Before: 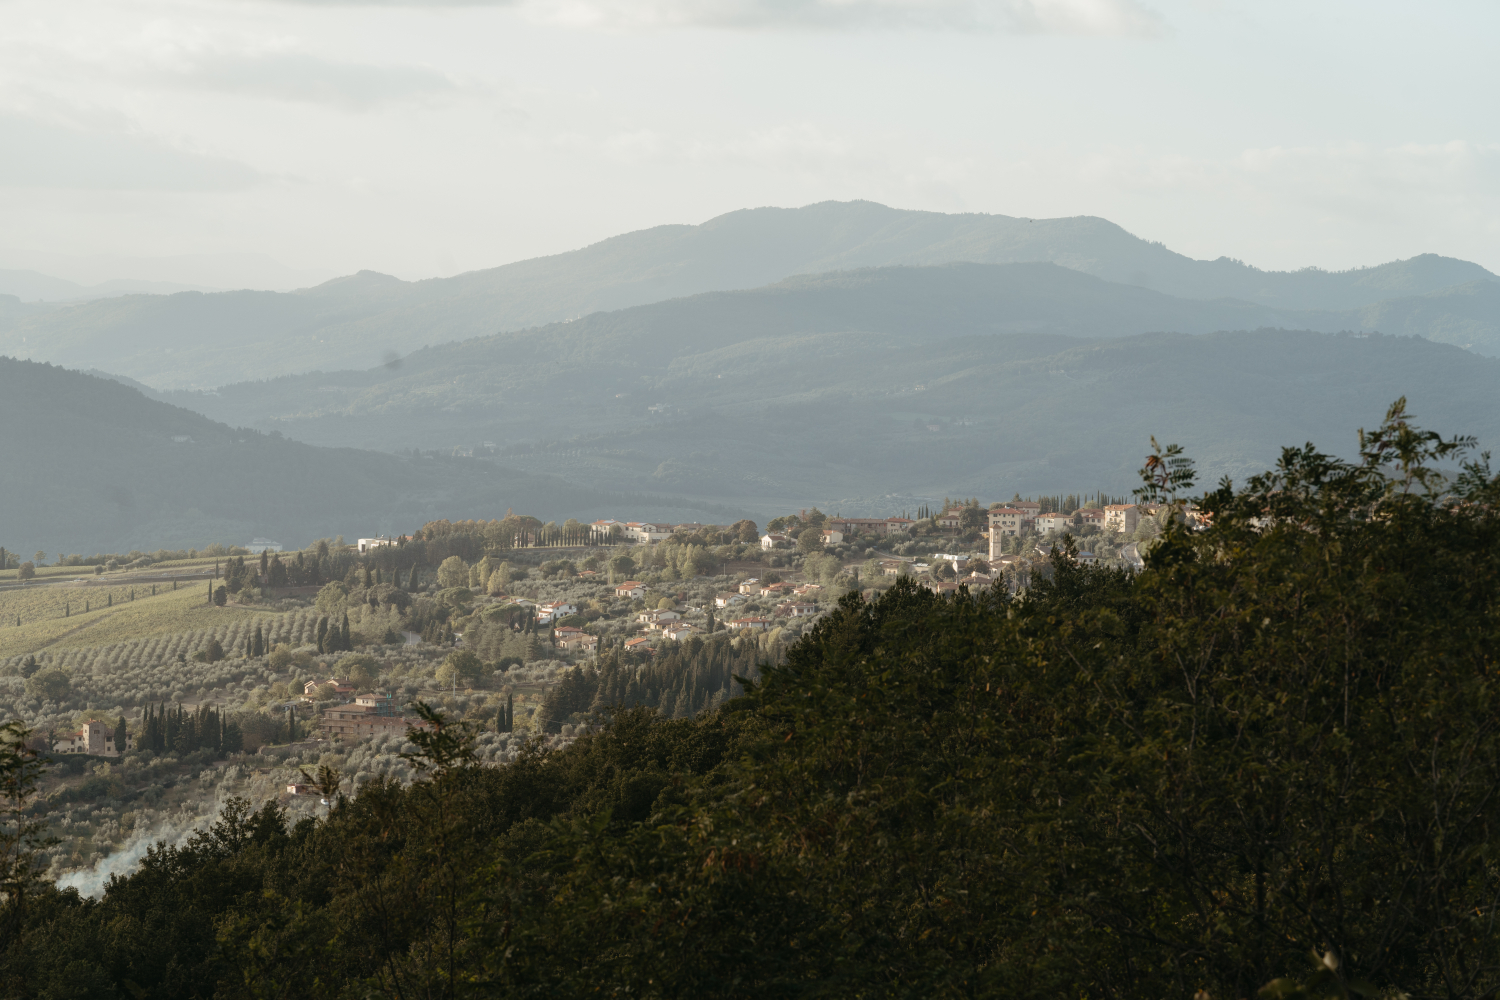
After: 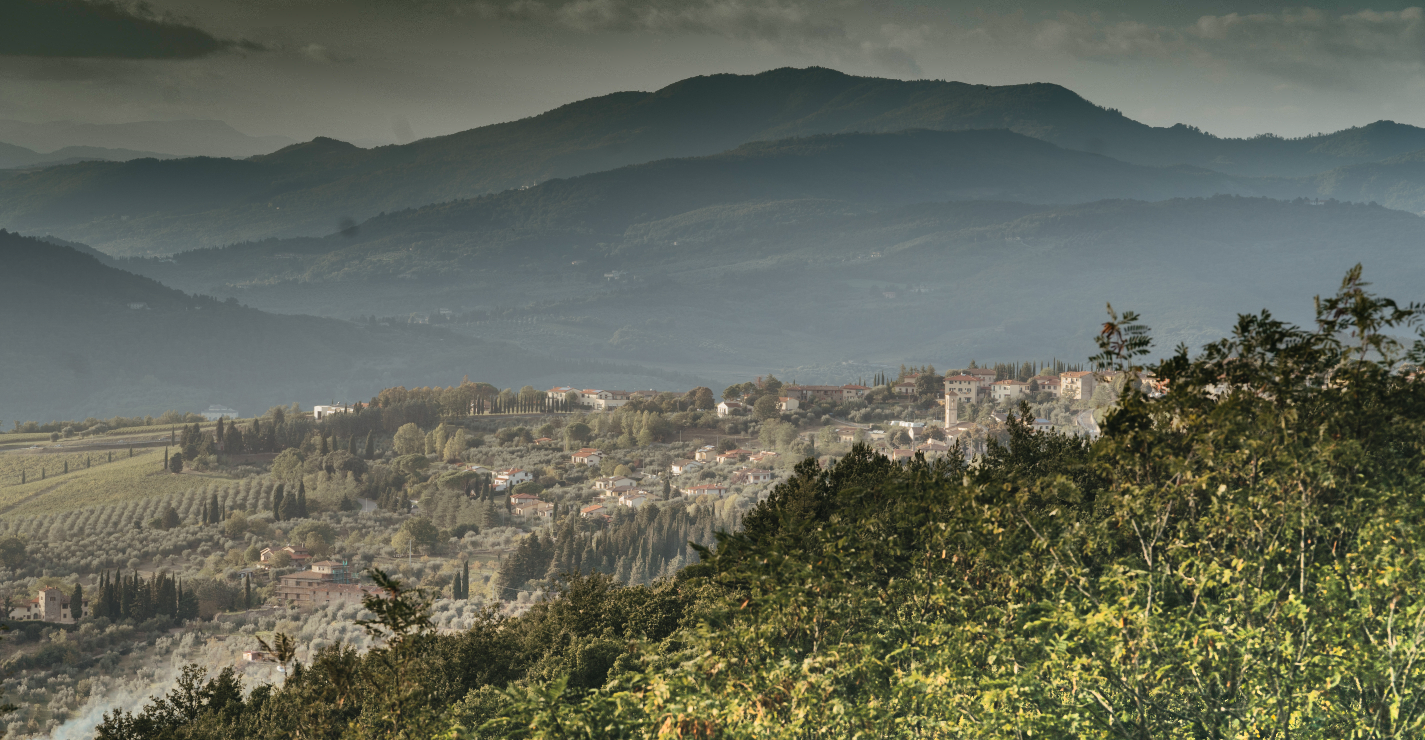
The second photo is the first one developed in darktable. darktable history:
crop and rotate: left 2.991%, top 13.302%, right 1.981%, bottom 12.636%
shadows and highlights: radius 123.98, shadows 100, white point adjustment -3, highlights -100, highlights color adjustment 89.84%, soften with gaussian
